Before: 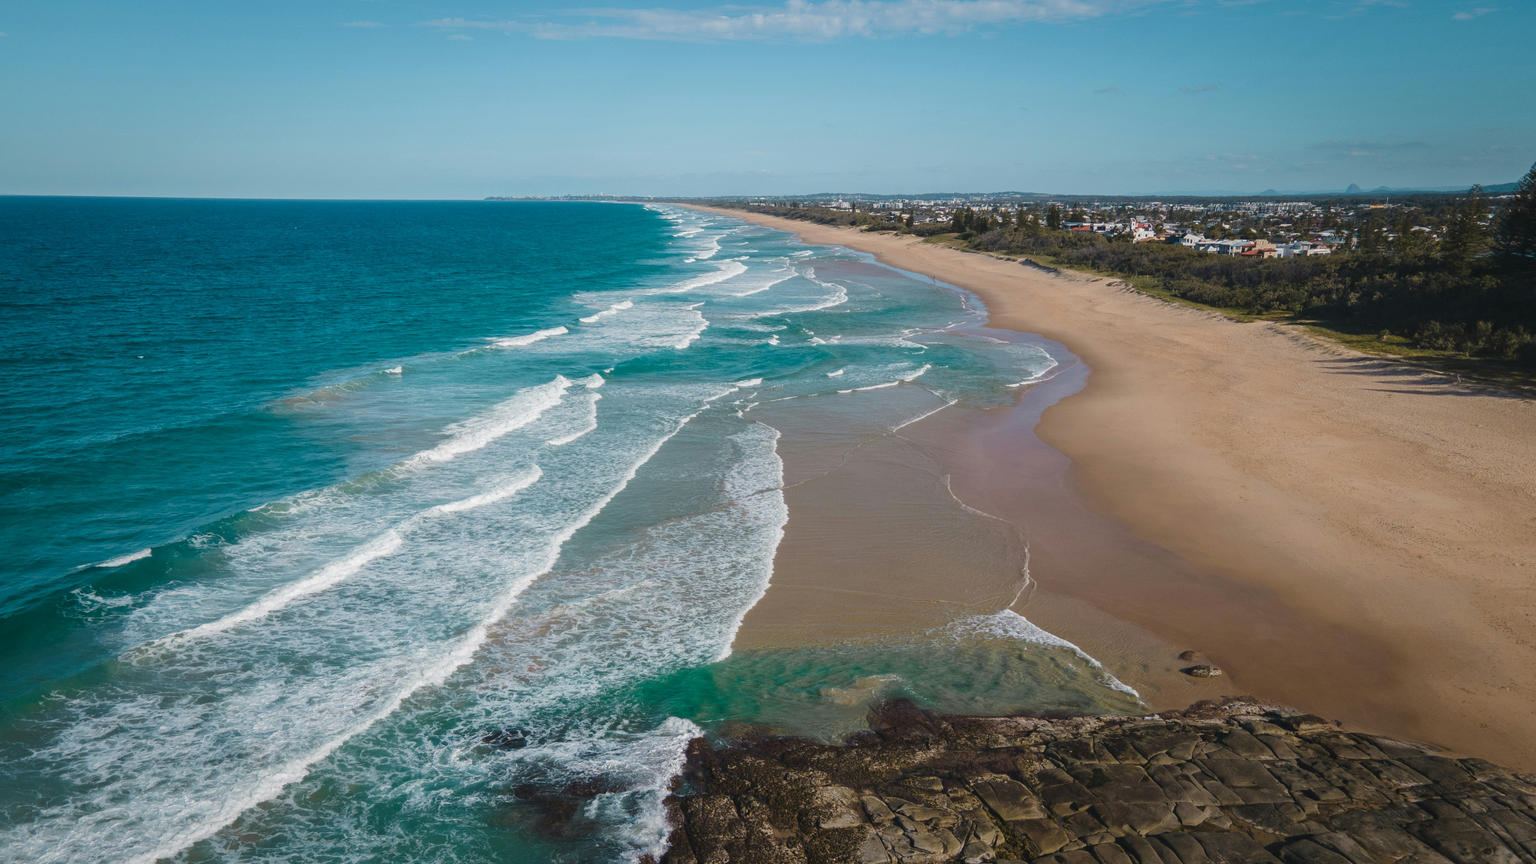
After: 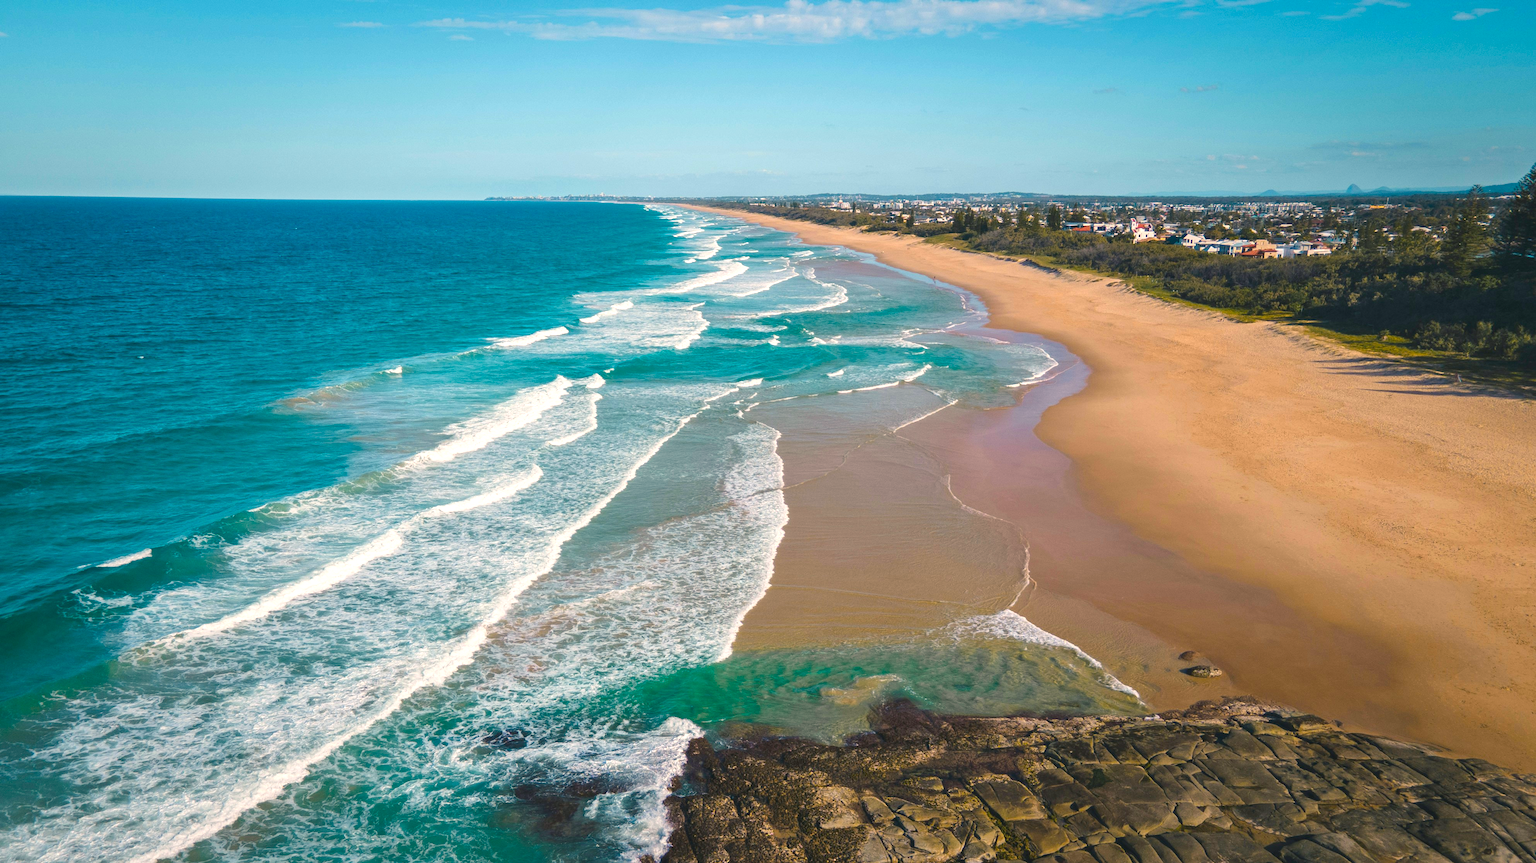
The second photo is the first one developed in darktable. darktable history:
exposure: exposure 0.608 EV, compensate highlight preservation false
color balance rgb: shadows lift › chroma 2.048%, shadows lift › hue 222.25°, power › hue 329.72°, highlights gain › chroma 3.06%, highlights gain › hue 60.19°, linear chroma grading › global chroma 9.715%, perceptual saturation grading › global saturation 25.461%, global vibrance 9.875%
shadows and highlights: shadows 37.06, highlights -28.03, soften with gaussian
levels: mode automatic, levels [0, 0.394, 0.787]
